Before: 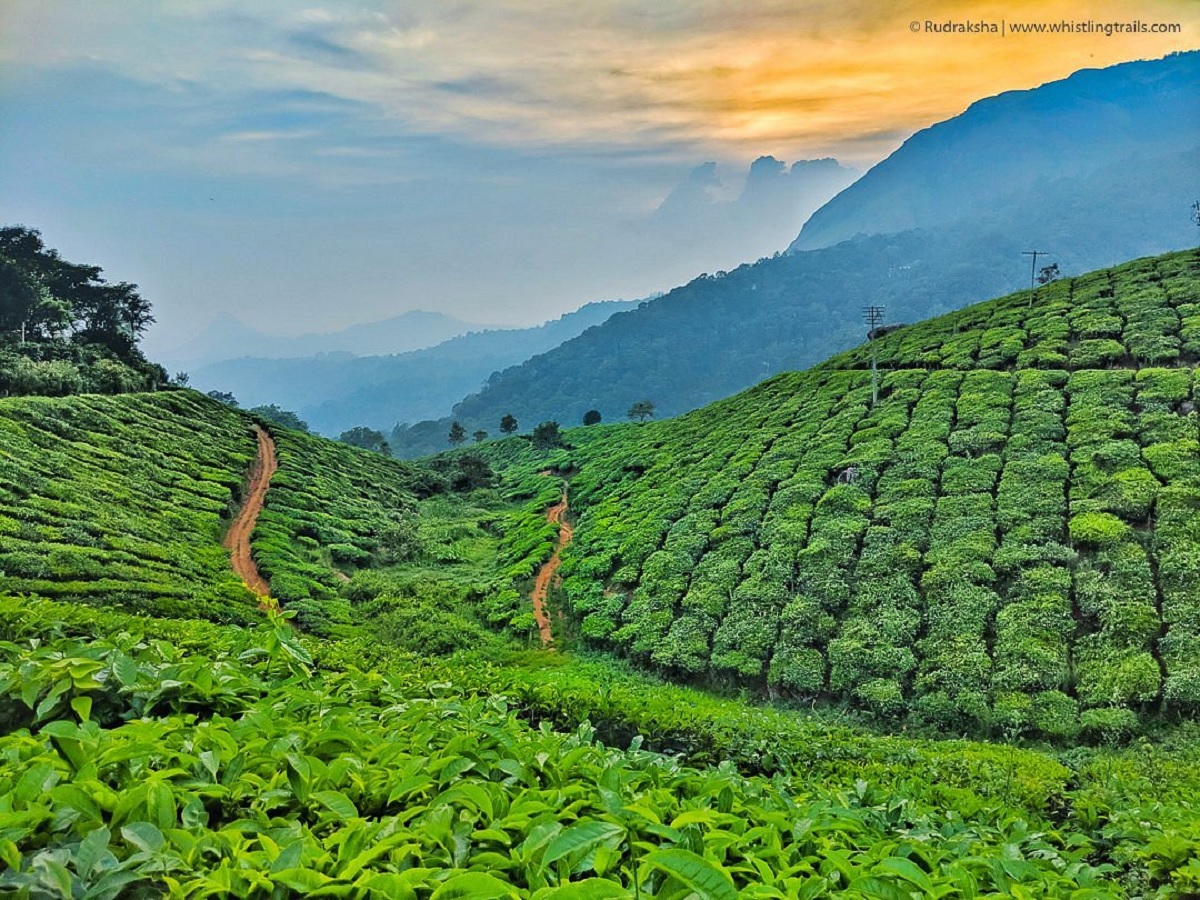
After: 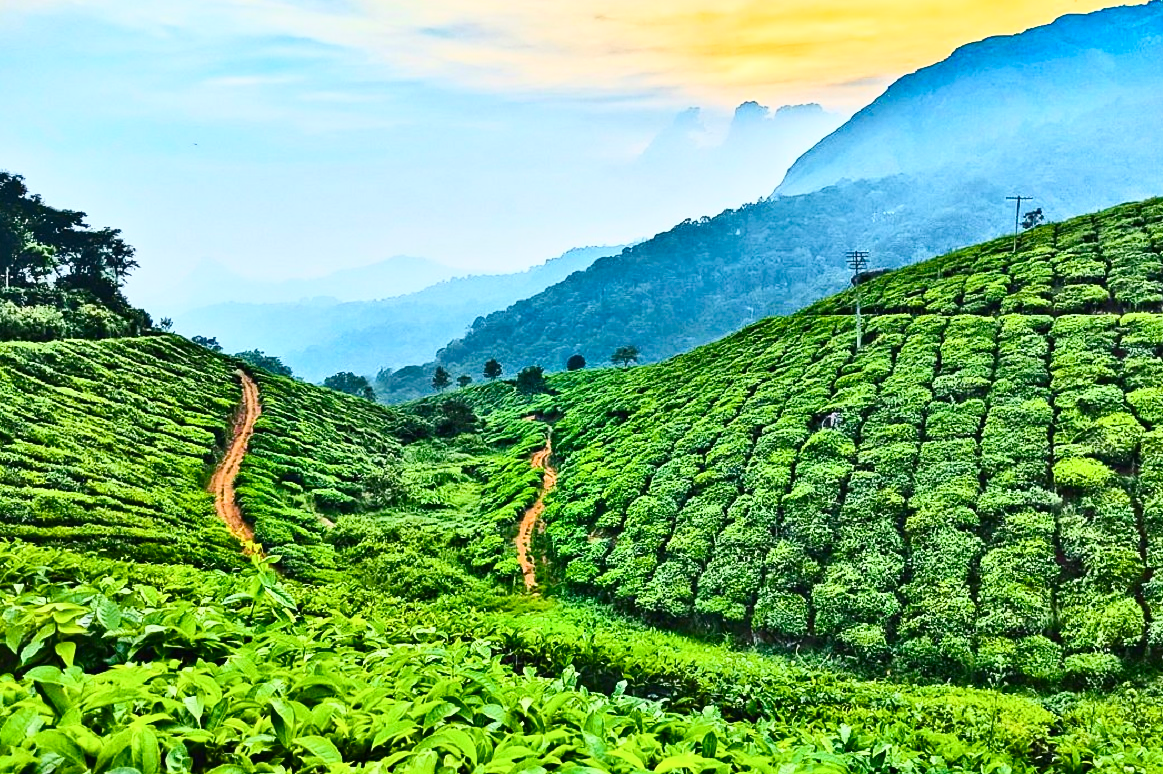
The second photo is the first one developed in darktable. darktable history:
crop: left 1.381%, top 6.141%, right 1.653%, bottom 6.989%
contrast brightness saturation: contrast 0.618, brightness 0.325, saturation 0.142
color balance rgb: perceptual saturation grading › global saturation 20%, perceptual saturation grading › highlights -25.847%, perceptual saturation grading › shadows 49.388%
